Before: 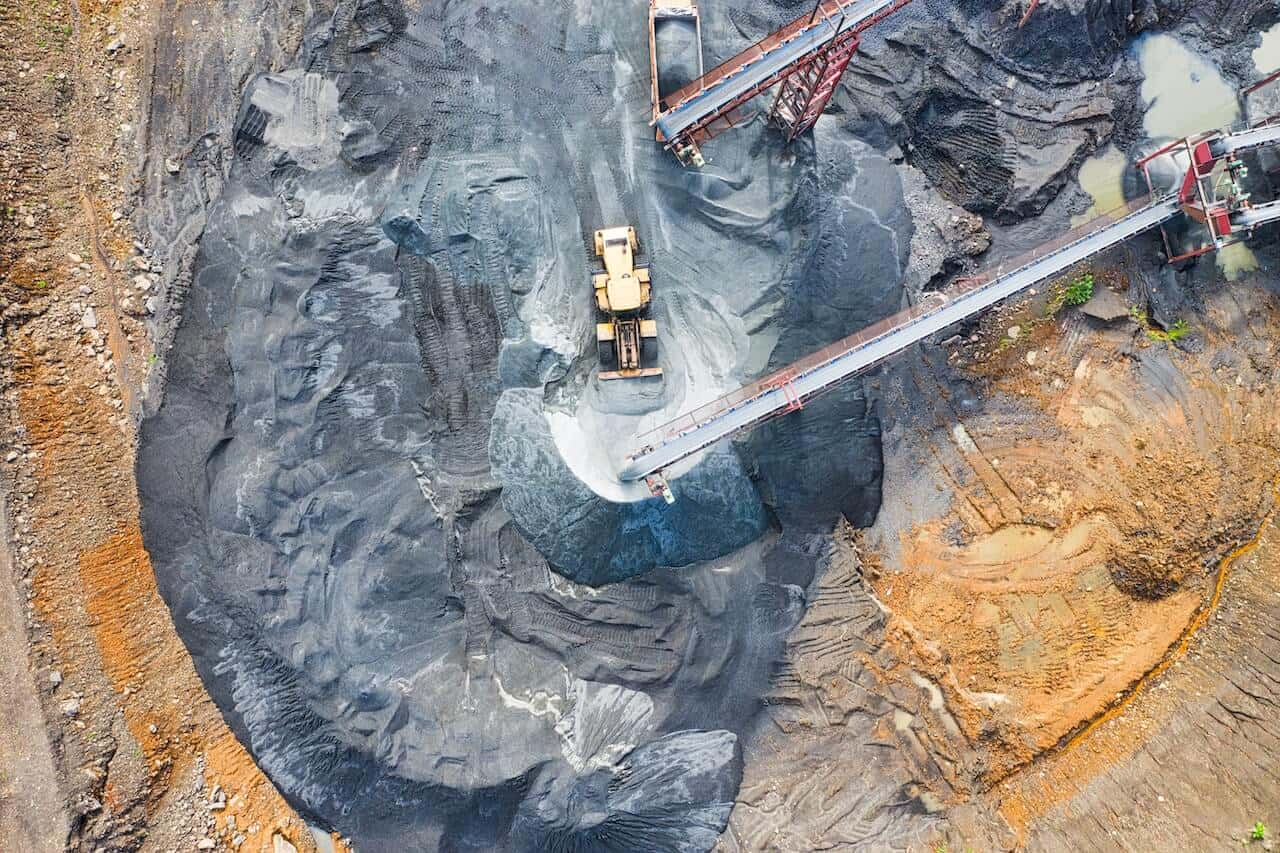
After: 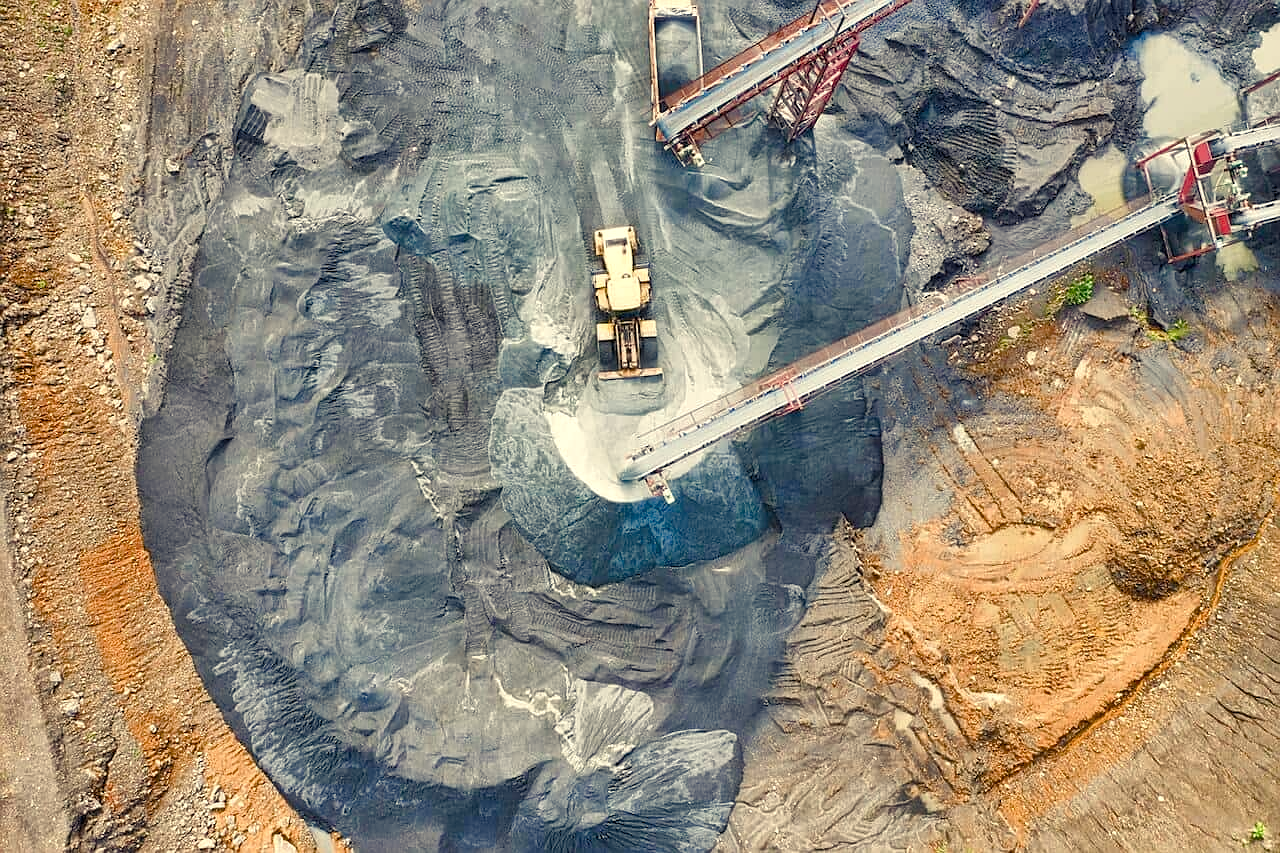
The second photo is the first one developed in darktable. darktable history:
exposure: exposure 0.206 EV, compensate highlight preservation false
sharpen: radius 0.995
color balance rgb: highlights gain › chroma 7.917%, highlights gain › hue 82.27°, linear chroma grading › global chroma 2.095%, linear chroma grading › mid-tones -0.987%, perceptual saturation grading › global saturation 20%, perceptual saturation grading › highlights -49.305%, perceptual saturation grading › shadows 24.261%
shadows and highlights: shadows 43.89, white point adjustment -1.46, soften with gaussian
